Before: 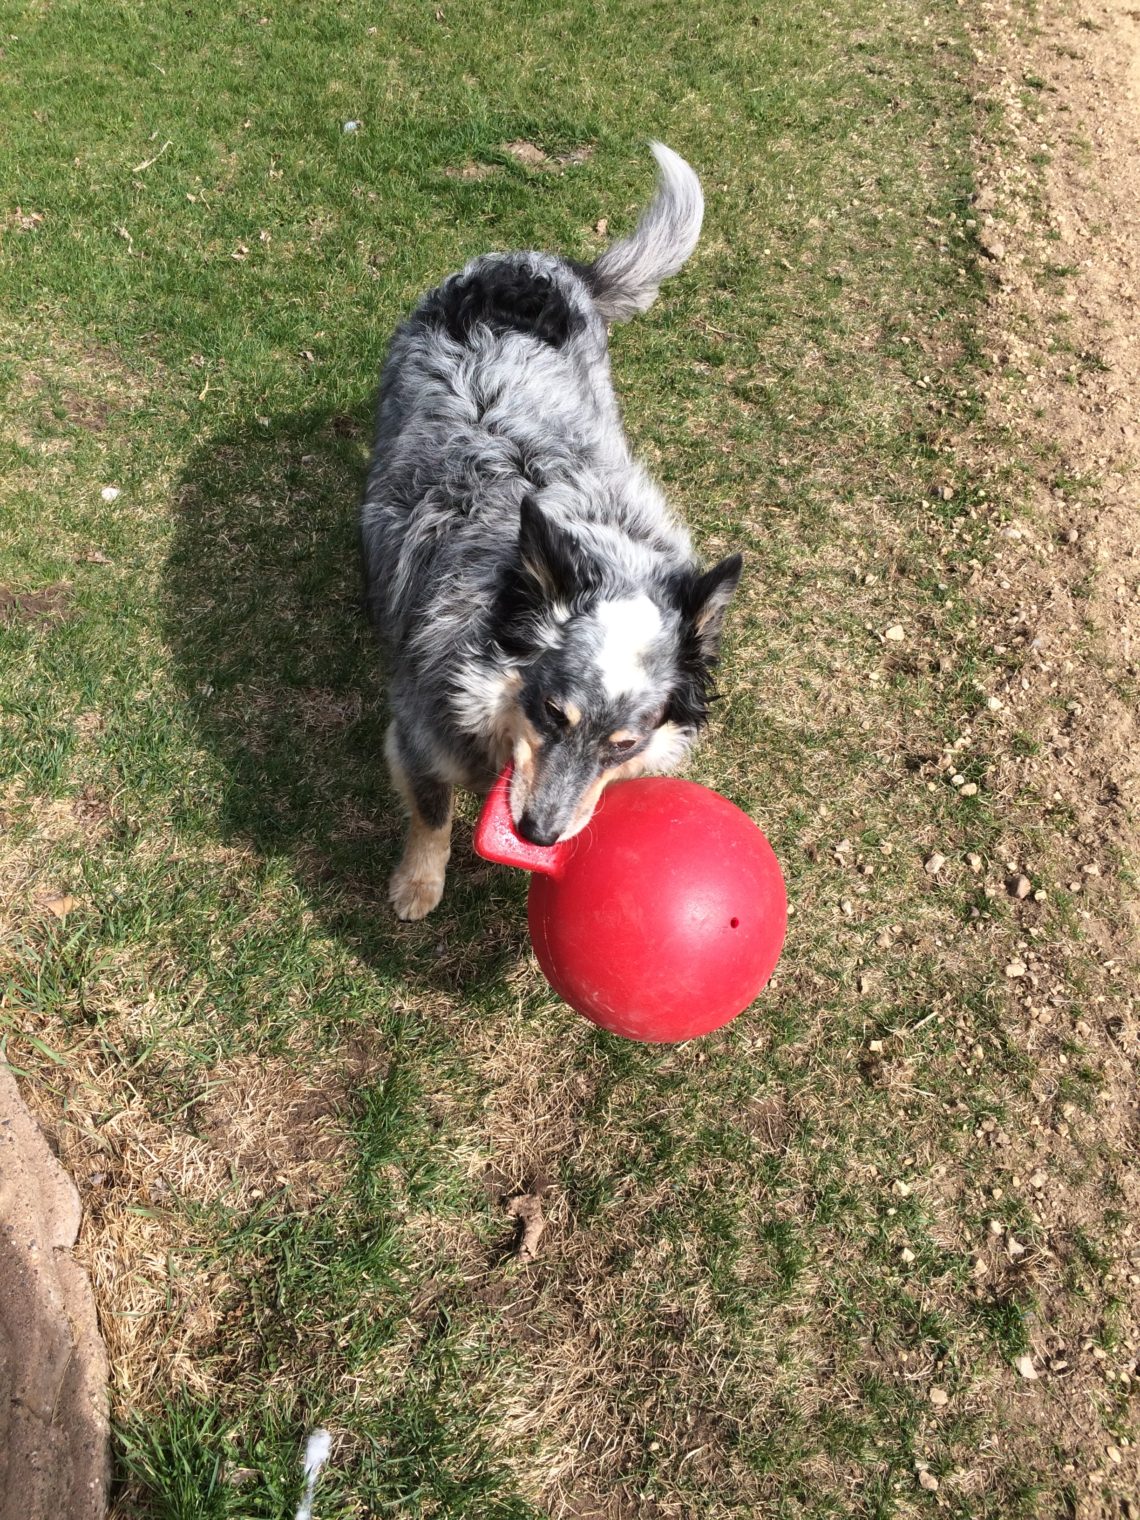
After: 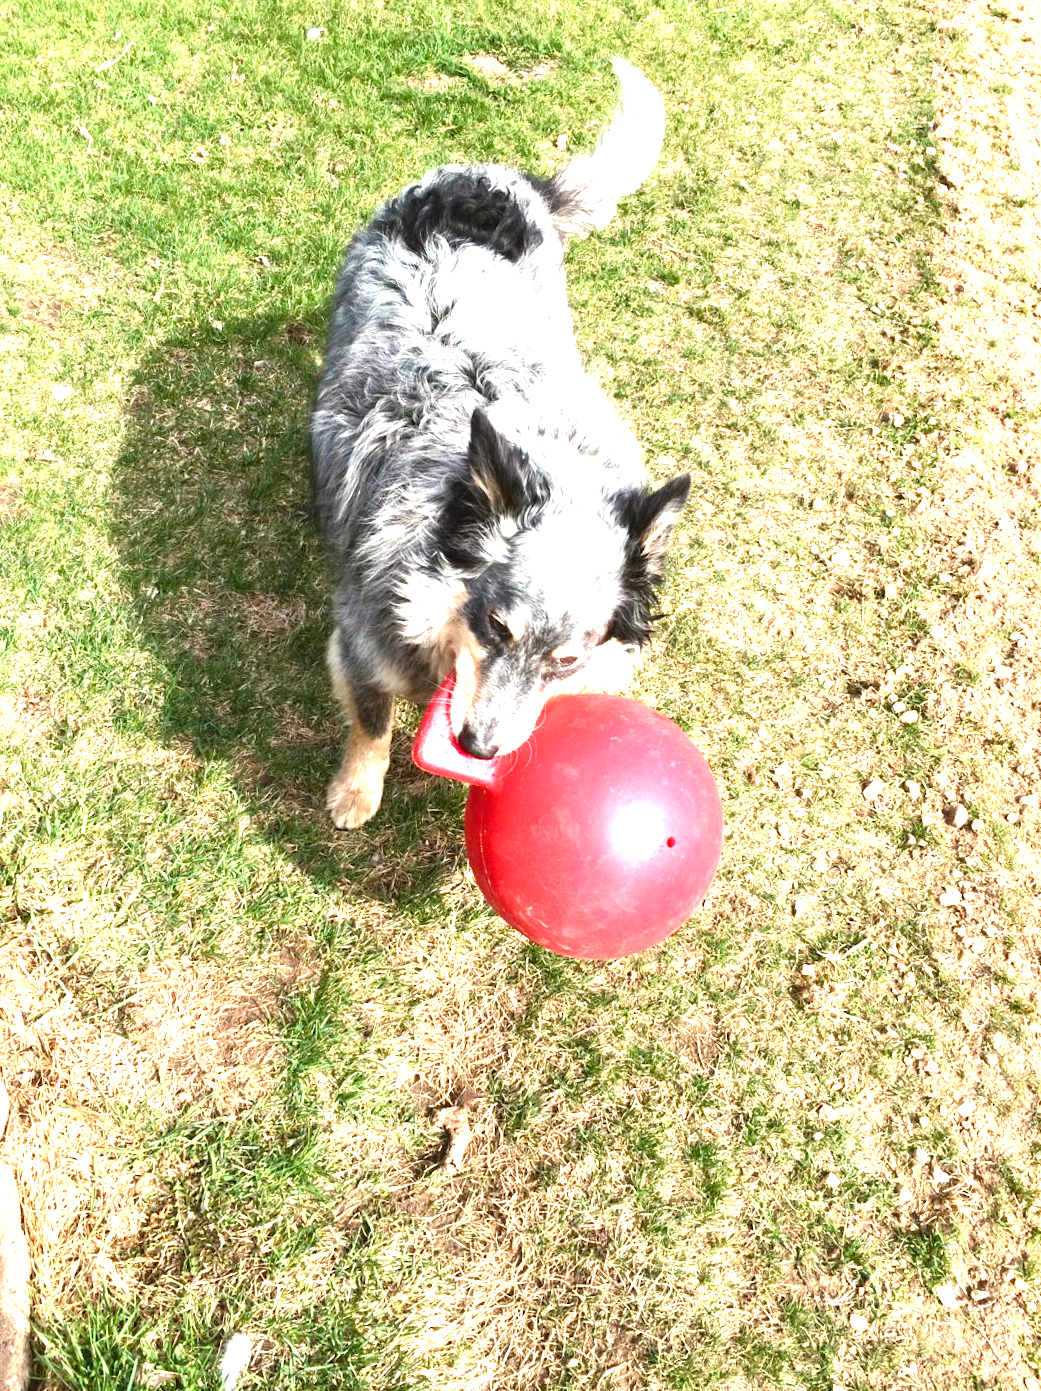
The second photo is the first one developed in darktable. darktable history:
crop and rotate: angle -1.94°, left 3.144%, top 3.72%, right 1.434%, bottom 0.663%
color balance rgb: shadows lift › chroma 3.72%, shadows lift › hue 90.77°, highlights gain › luminance 6.263%, highlights gain › chroma 2.516%, highlights gain › hue 92.57°, linear chroma grading › global chroma 15.524%, perceptual saturation grading › global saturation 0.33%, perceptual saturation grading › highlights -14.563%, perceptual saturation grading › shadows 24.514%
exposure: black level correction 0, exposure 1.741 EV, compensate exposure bias true, compensate highlight preservation false
